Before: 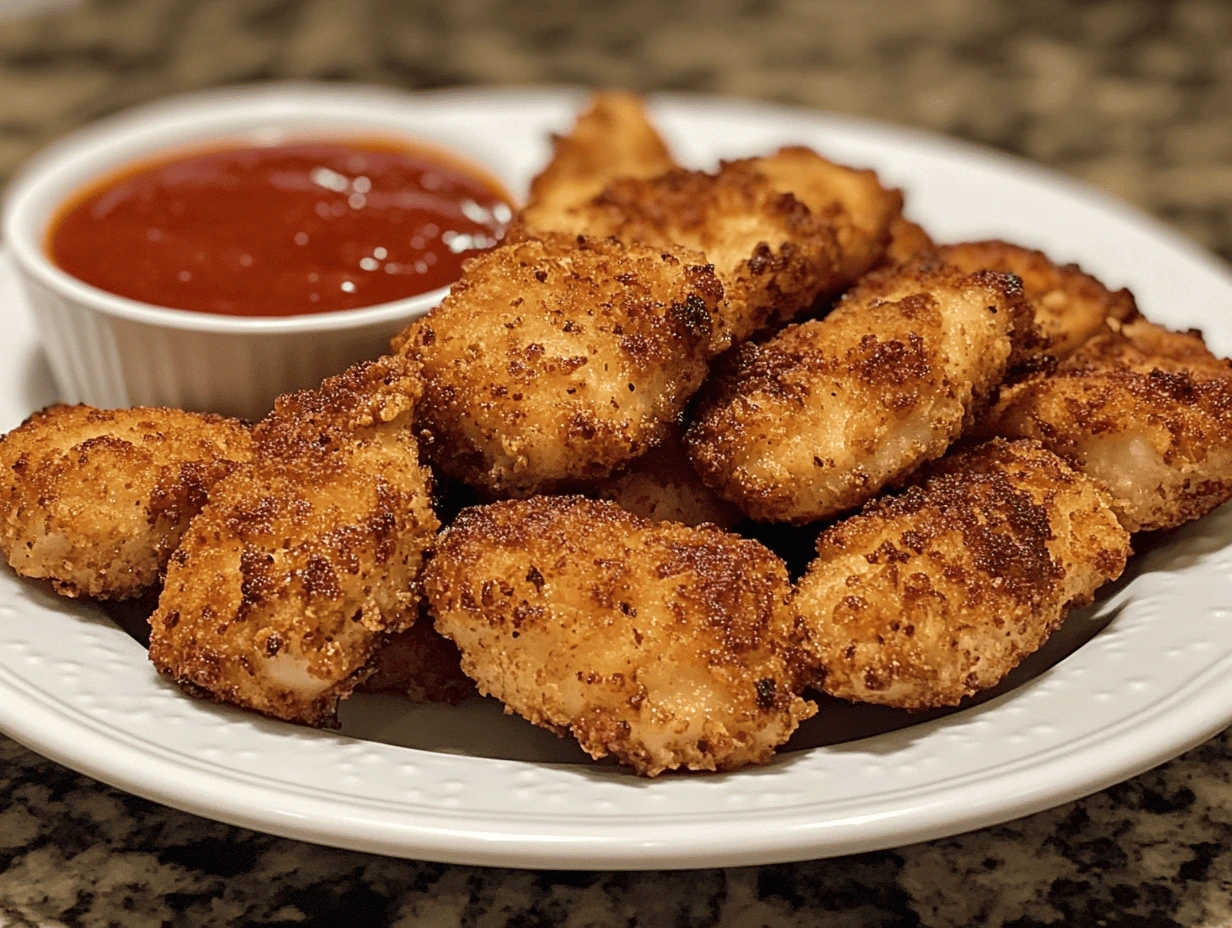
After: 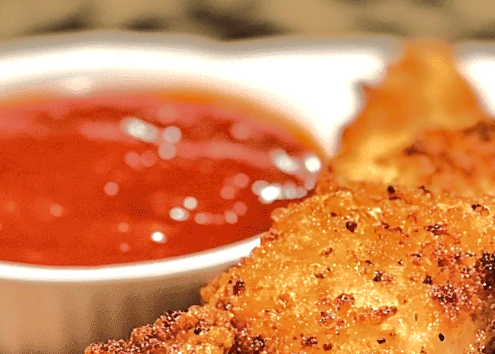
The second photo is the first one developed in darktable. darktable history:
exposure: black level correction 0, exposure 0.5 EV, compensate highlight preservation false
shadows and highlights: shadows 52.59, soften with gaussian
crop: left 15.439%, top 5.455%, right 44.32%, bottom 56.375%
tone equalizer: -8 EV -0.525 EV, -7 EV -0.287 EV, -6 EV -0.111 EV, -5 EV 0.444 EV, -4 EV 0.952 EV, -3 EV 0.807 EV, -2 EV -0.01 EV, -1 EV 0.142 EV, +0 EV -0.018 EV, edges refinement/feathering 500, mask exposure compensation -1.57 EV, preserve details no
